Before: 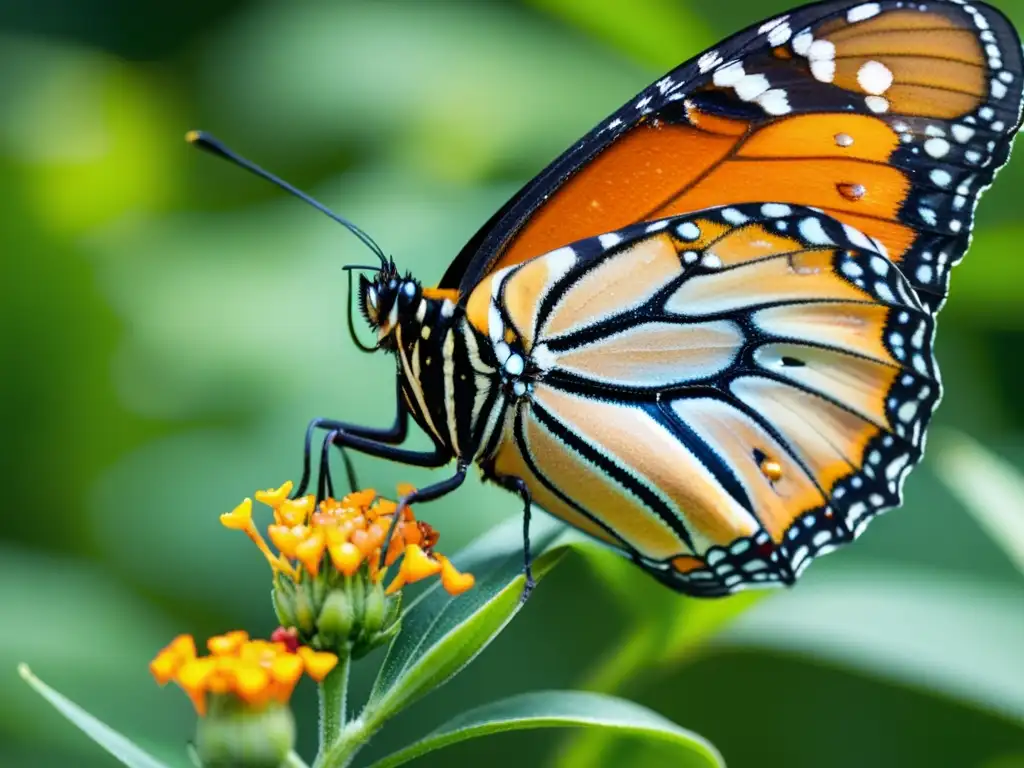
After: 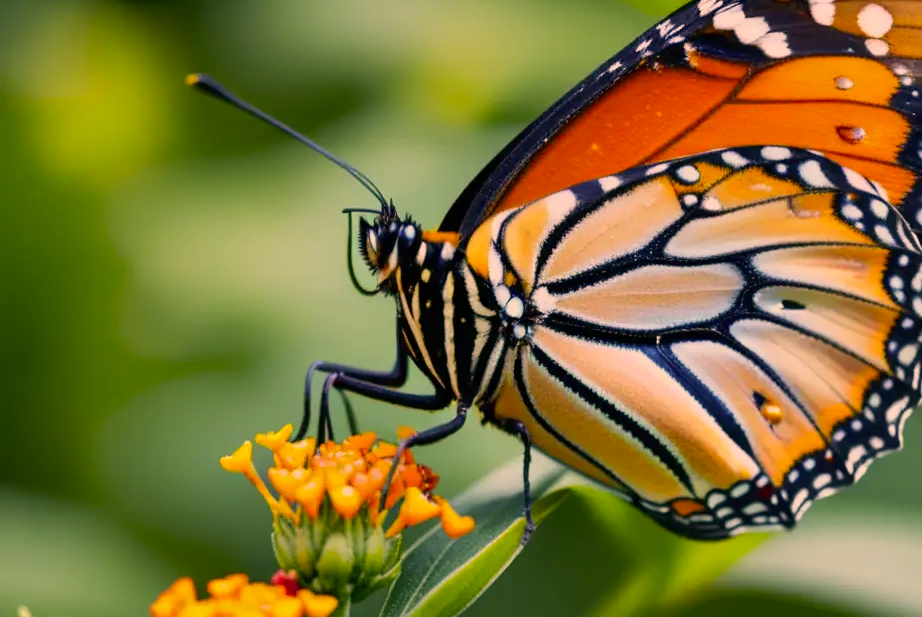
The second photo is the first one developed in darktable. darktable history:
color correction: highlights a* 22.39, highlights b* 22.1
crop: top 7.548%, right 9.879%, bottom 12.087%
shadows and highlights: radius 122.35, shadows 21.96, white point adjustment -9.68, highlights -14.28, soften with gaussian
